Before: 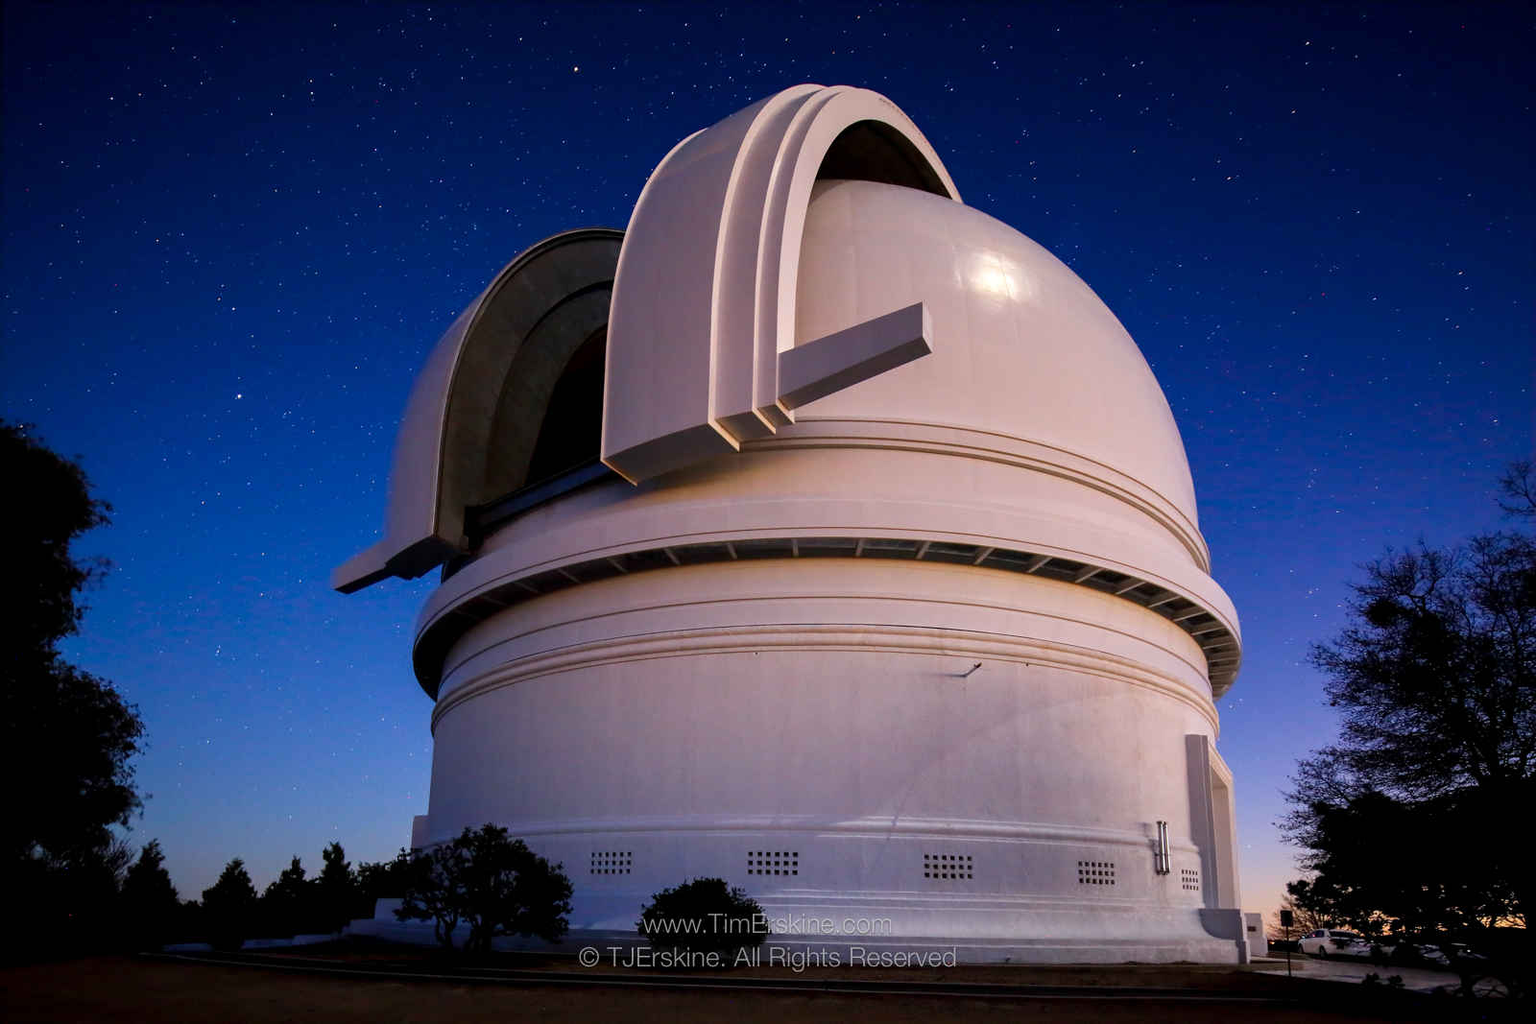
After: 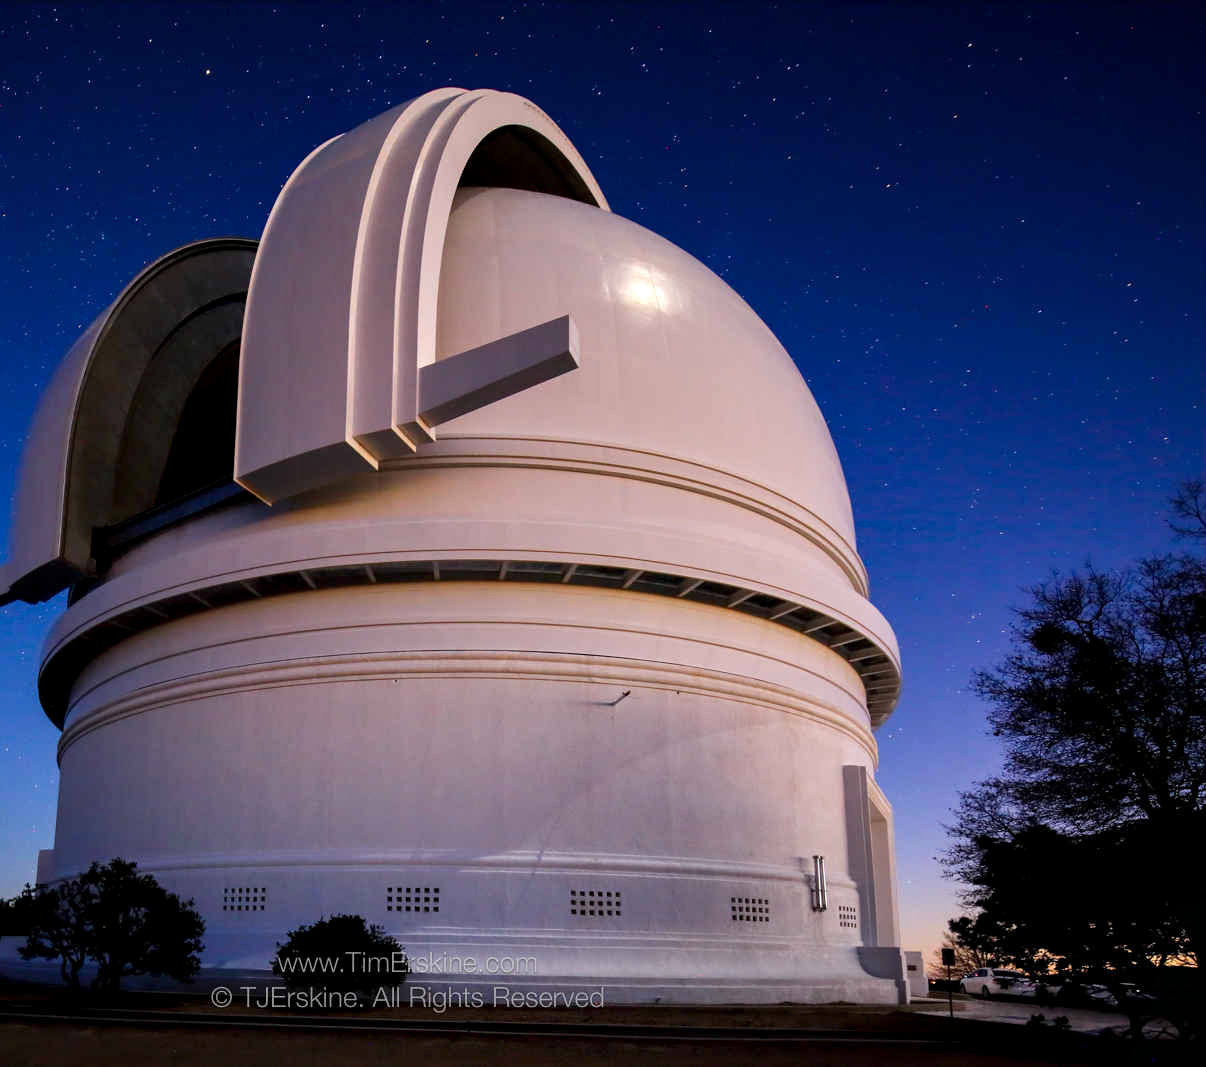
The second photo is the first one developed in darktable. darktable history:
contrast equalizer: octaves 7, y [[0.6 ×6], [0.55 ×6], [0 ×6], [0 ×6], [0 ×6]], mix 0.15
crop and rotate: left 24.6%
